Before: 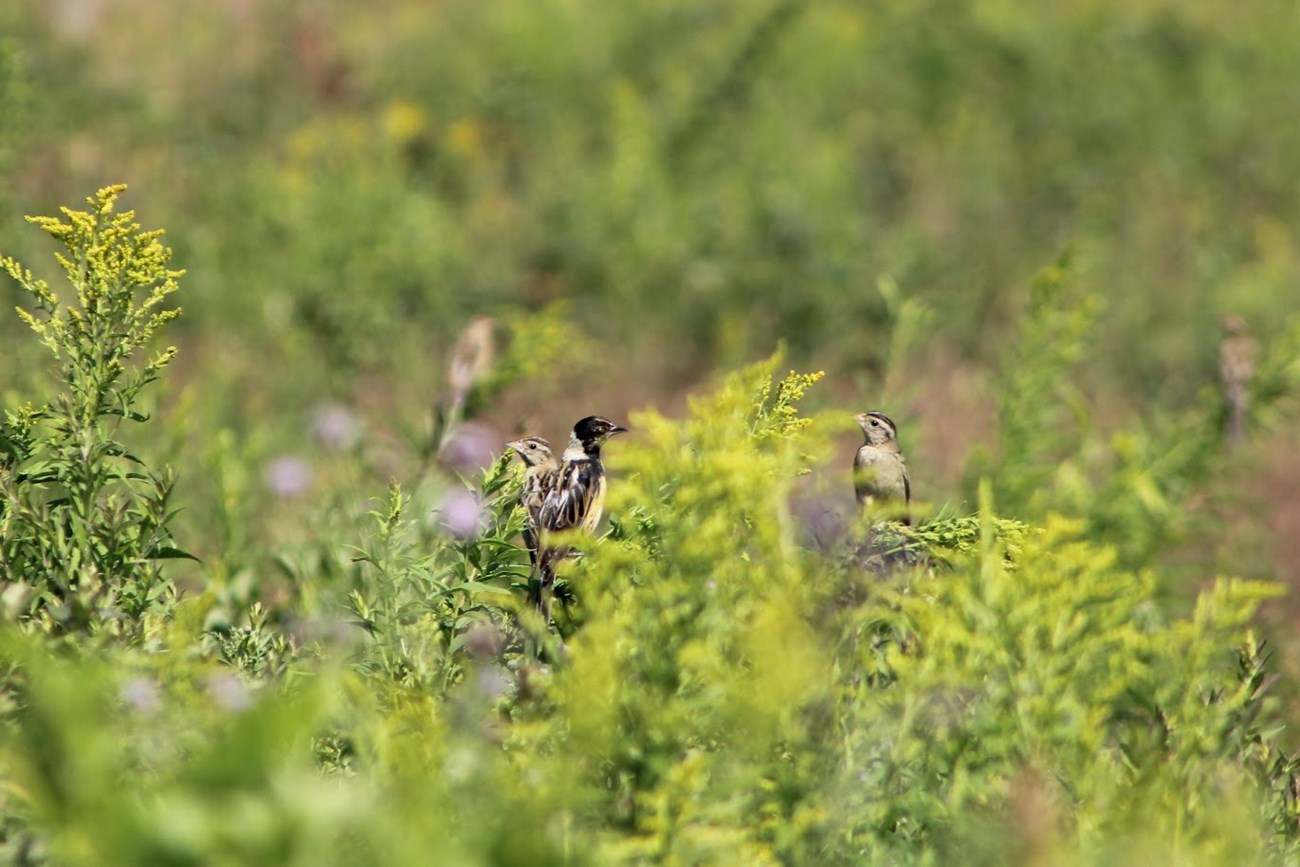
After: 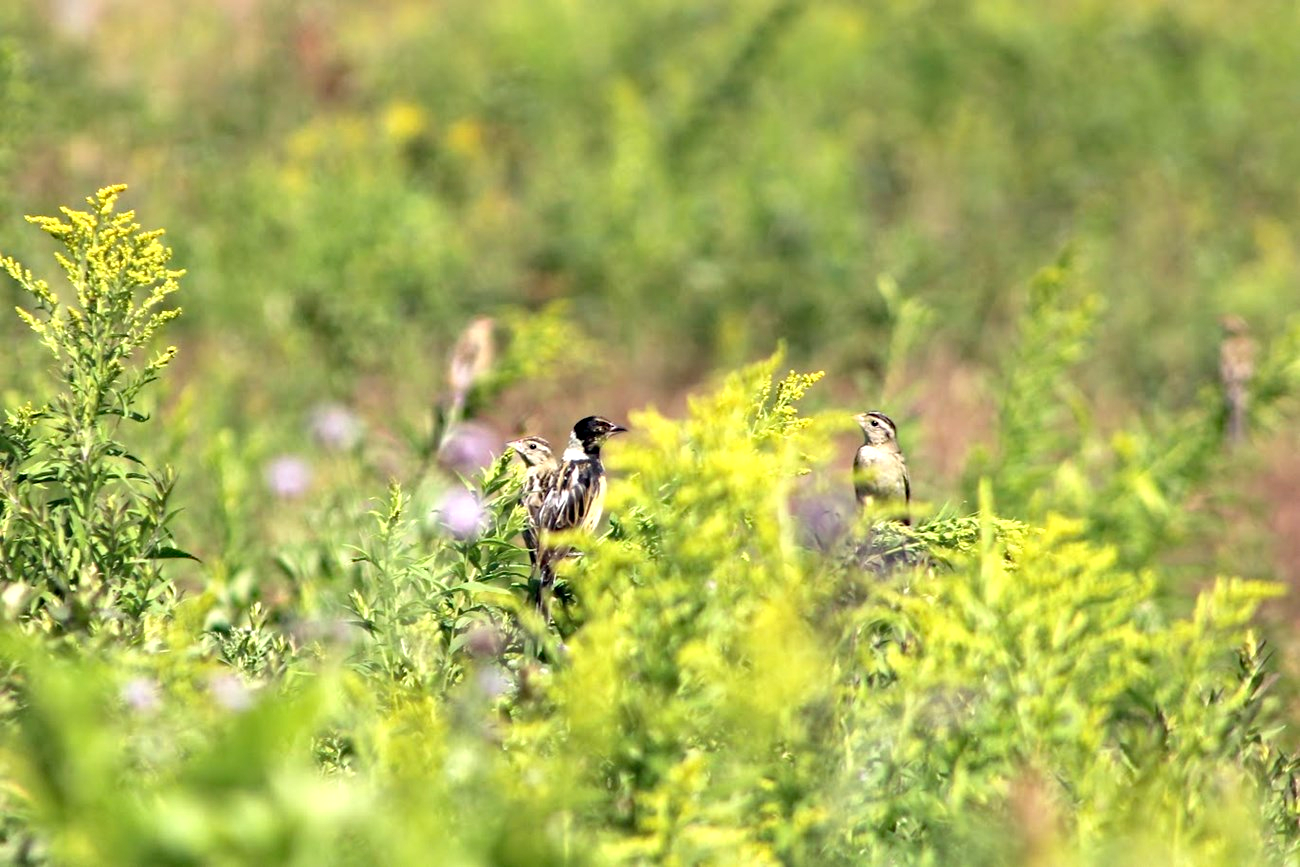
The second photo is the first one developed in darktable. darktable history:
exposure: exposure 0.753 EV, compensate exposure bias true, compensate highlight preservation false
haze removal: compatibility mode true, adaptive false
